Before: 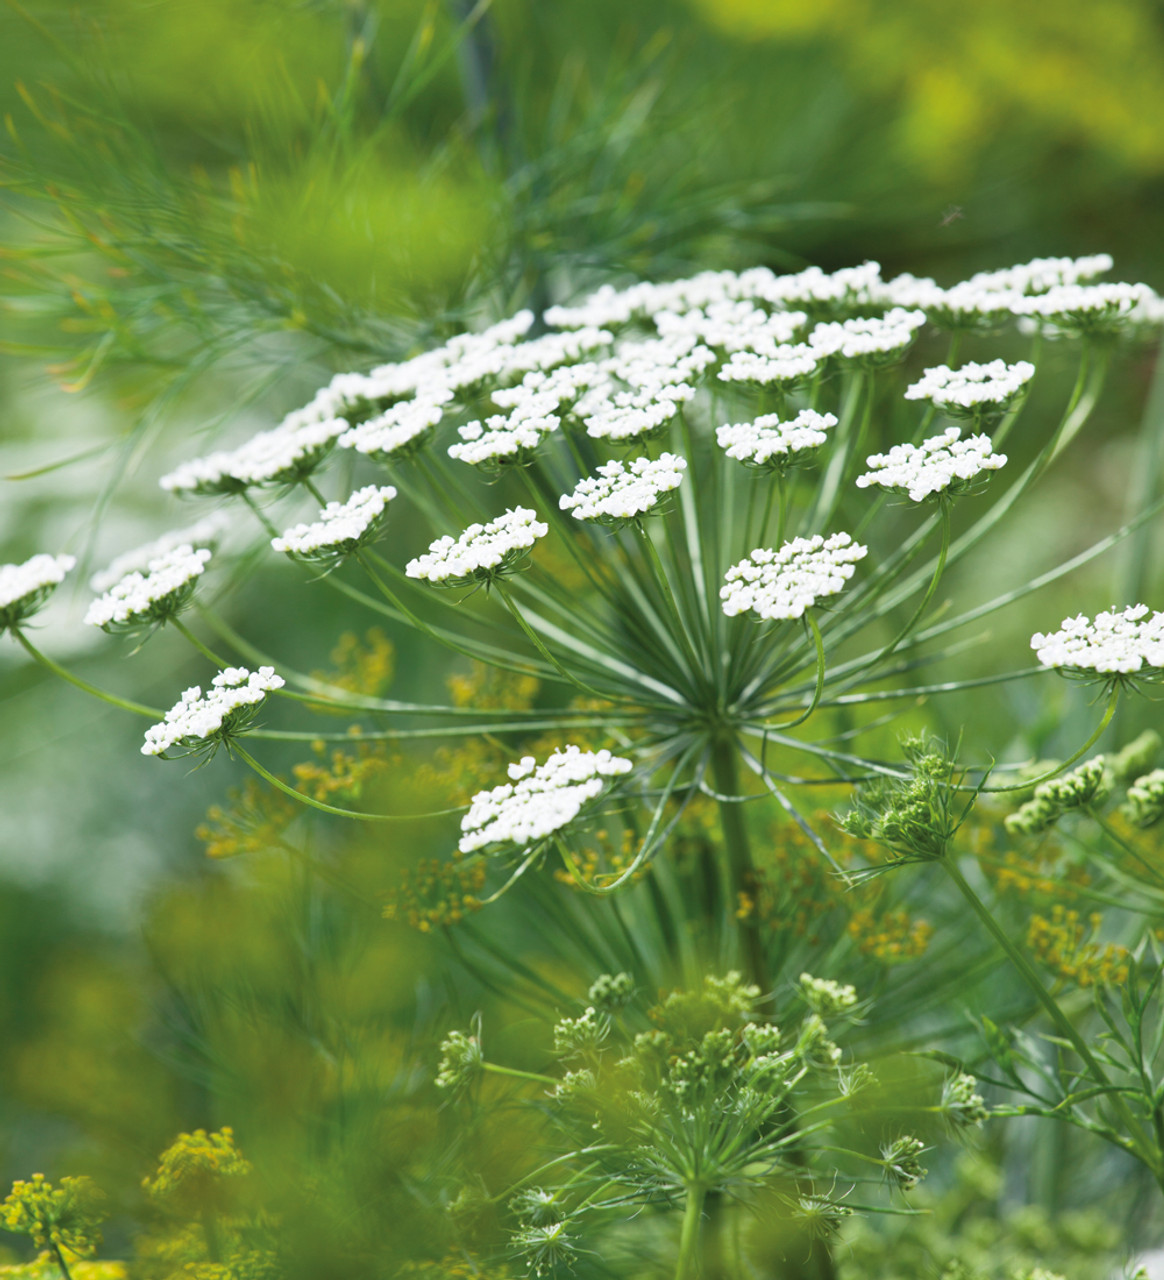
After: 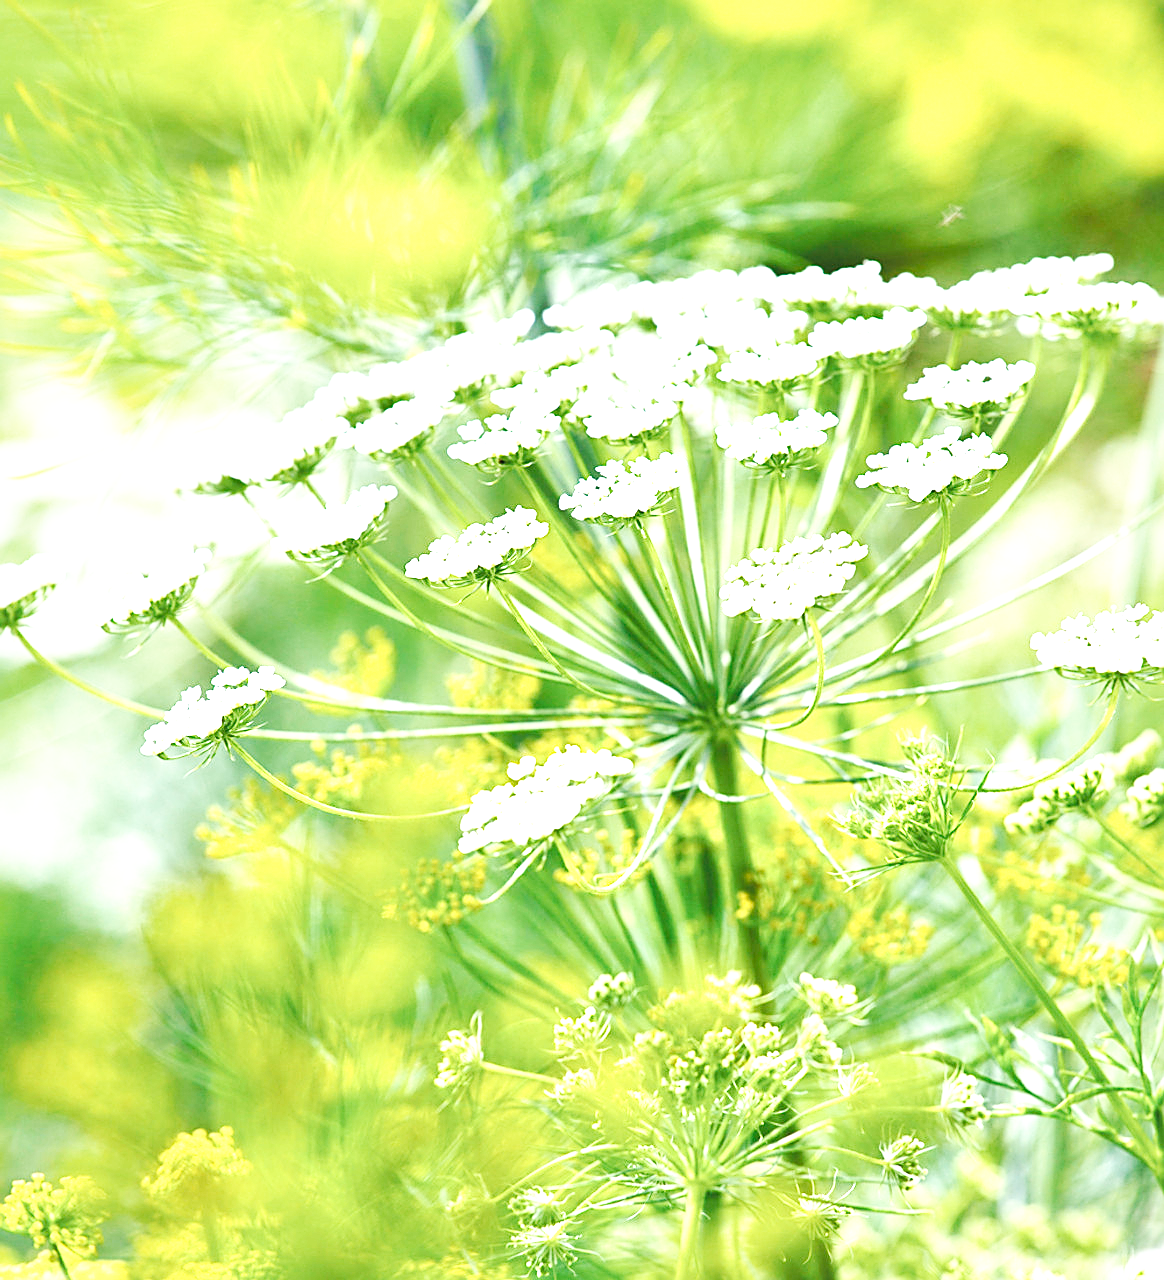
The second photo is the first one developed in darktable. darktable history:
local contrast: mode bilateral grid, contrast 20, coarseness 100, detail 150%, midtone range 0.2
exposure: exposure 0.994 EV, compensate highlight preservation false
base curve: curves: ch0 [(0, 0) (0.007, 0.004) (0.027, 0.03) (0.046, 0.07) (0.207, 0.54) (0.442, 0.872) (0.673, 0.972) (1, 1)], preserve colors none
sharpen: on, module defaults
